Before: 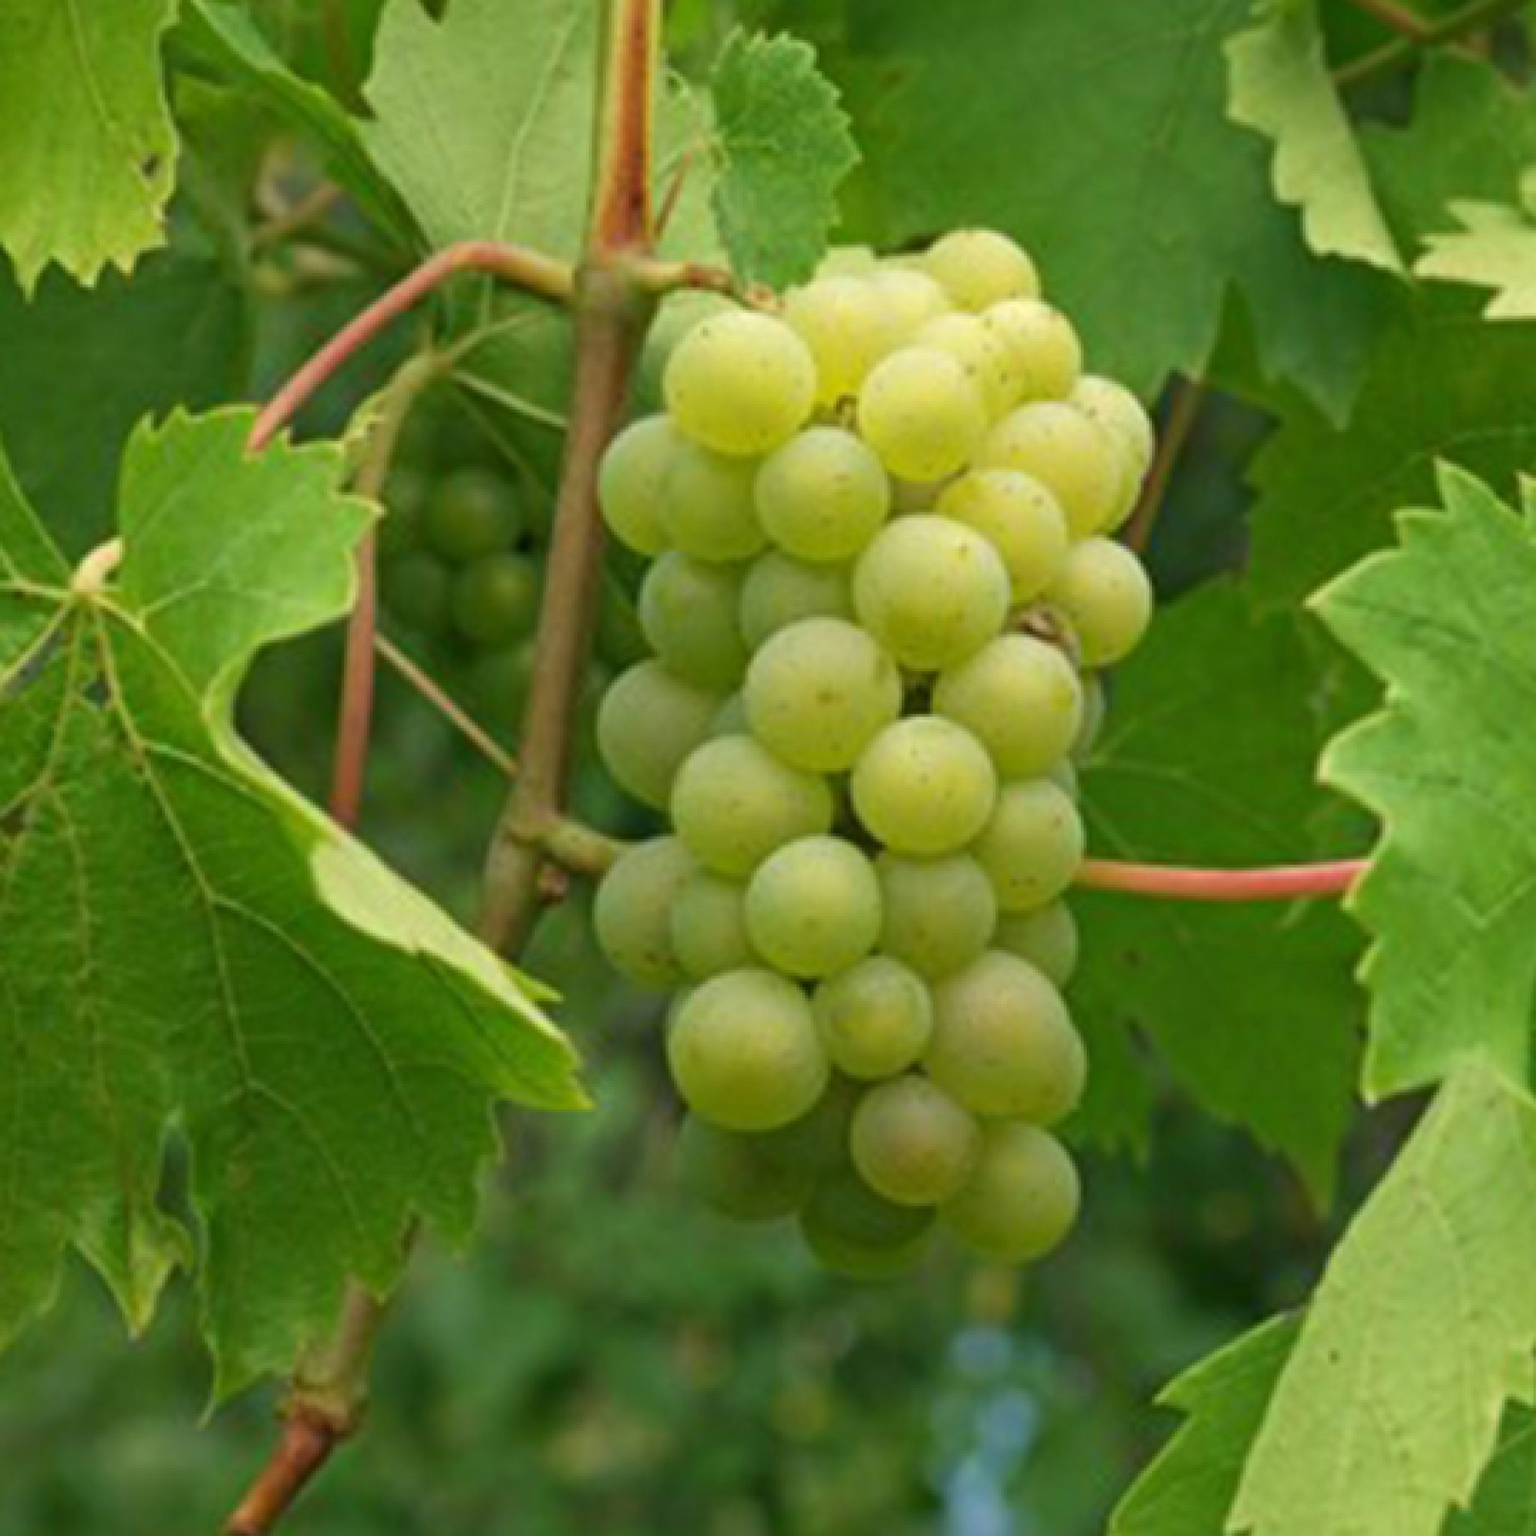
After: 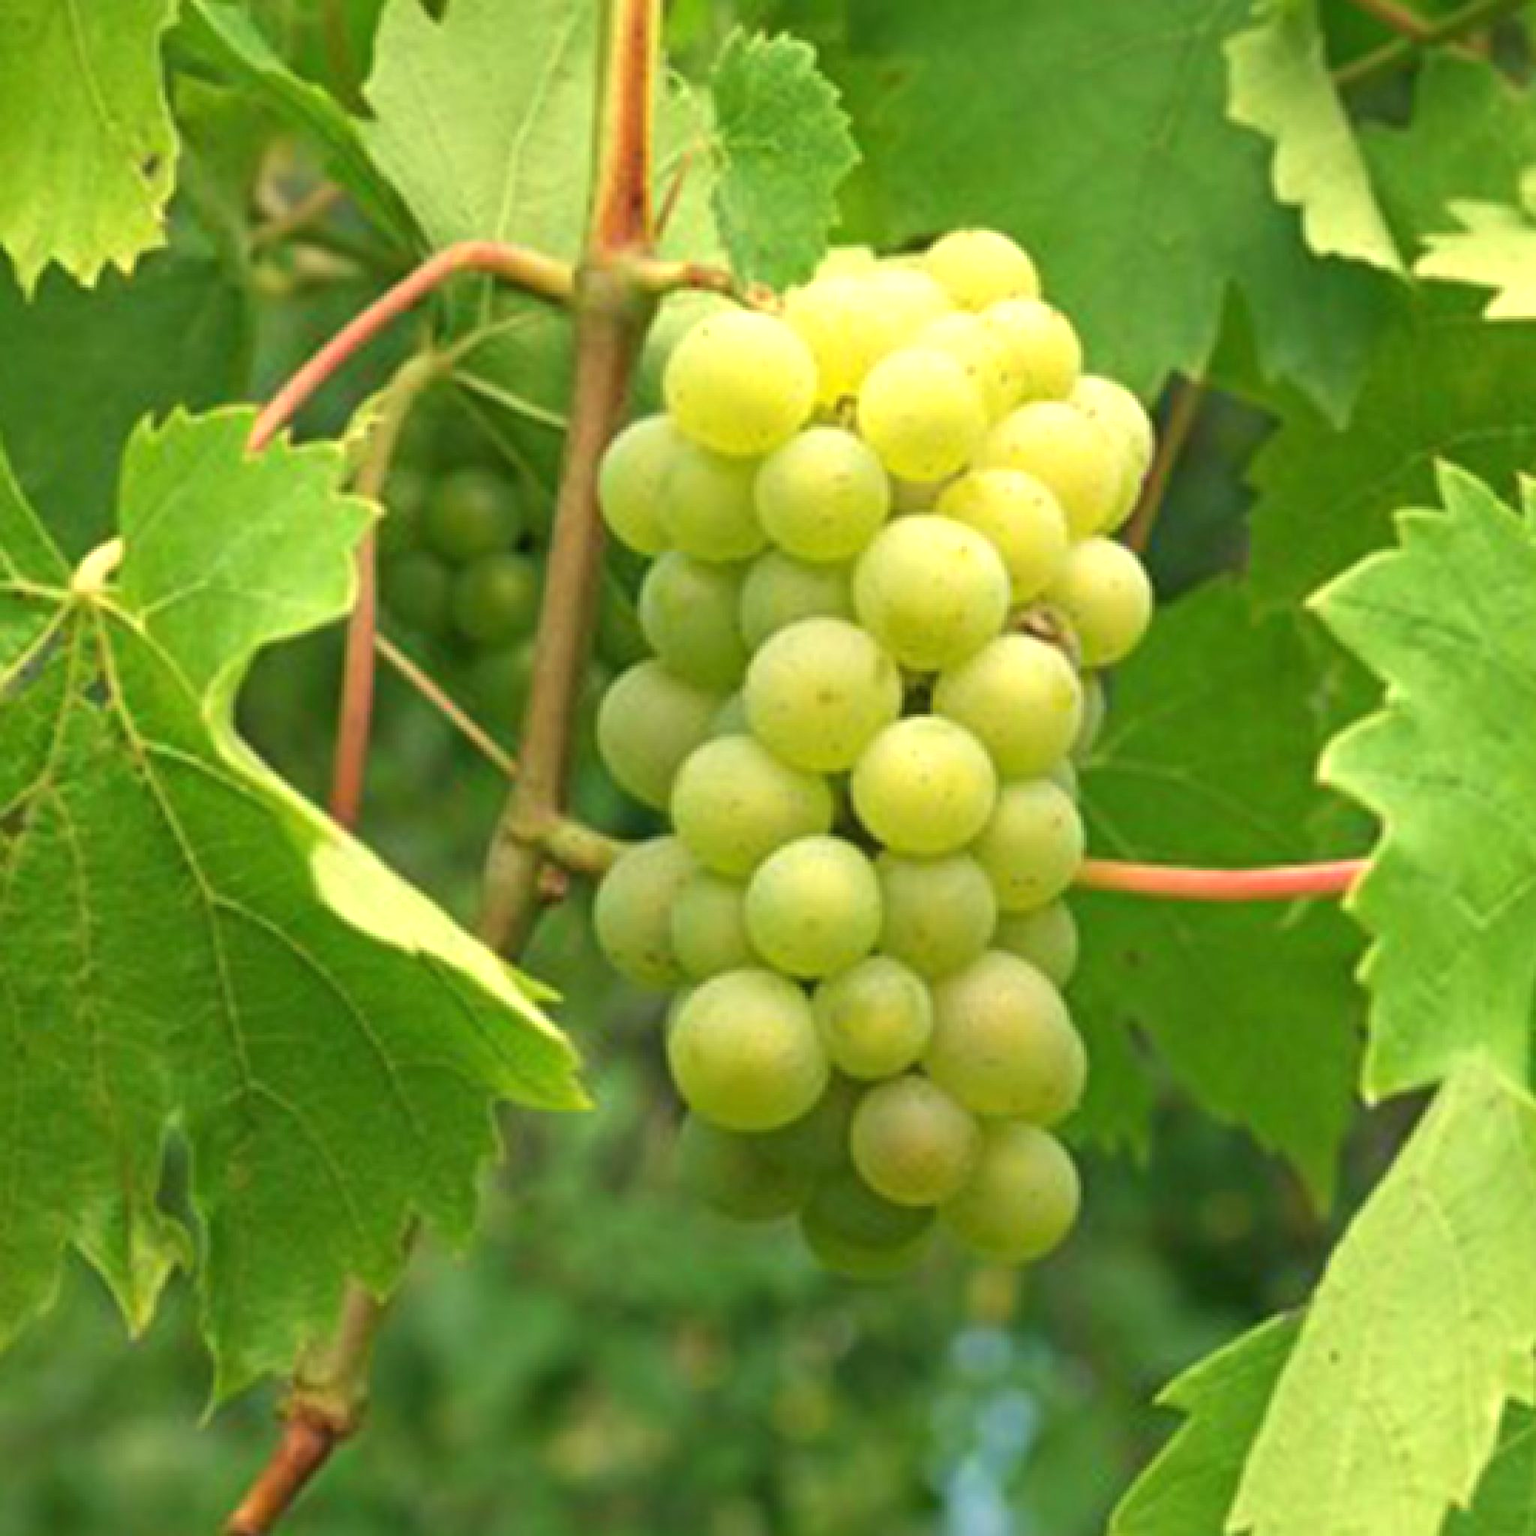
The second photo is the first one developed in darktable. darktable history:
exposure: black level correction 0, exposure 0.7 EV, compensate exposure bias true, compensate highlight preservation false
white balance: red 1.029, blue 0.92
